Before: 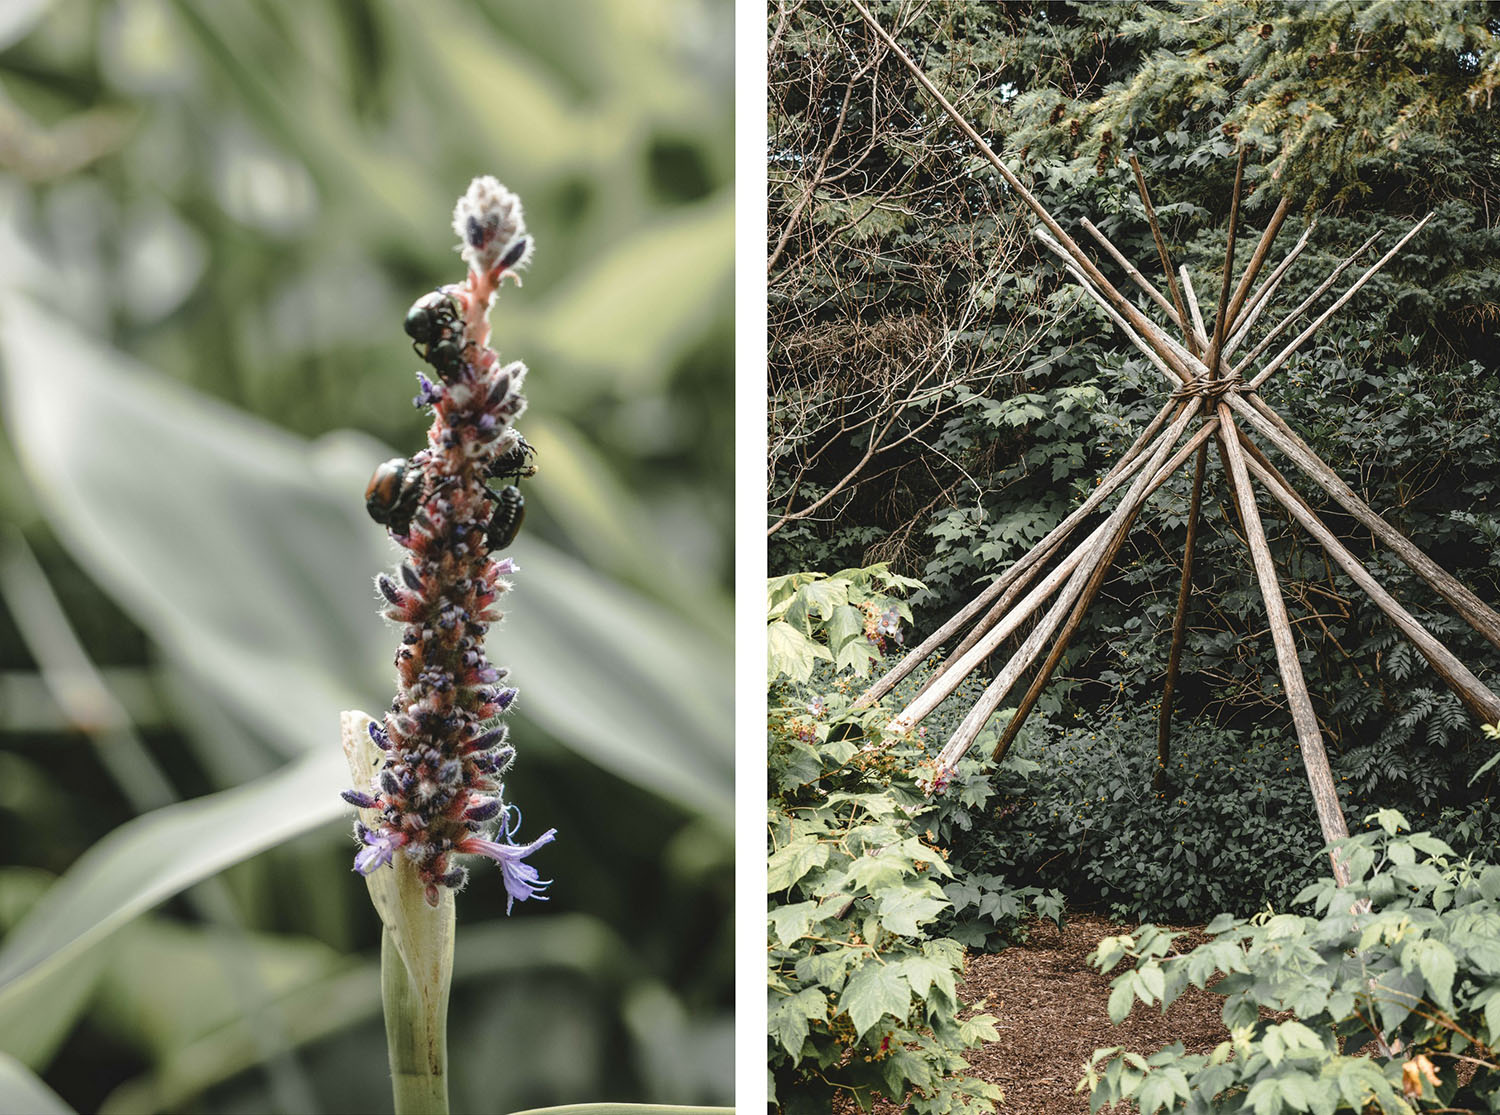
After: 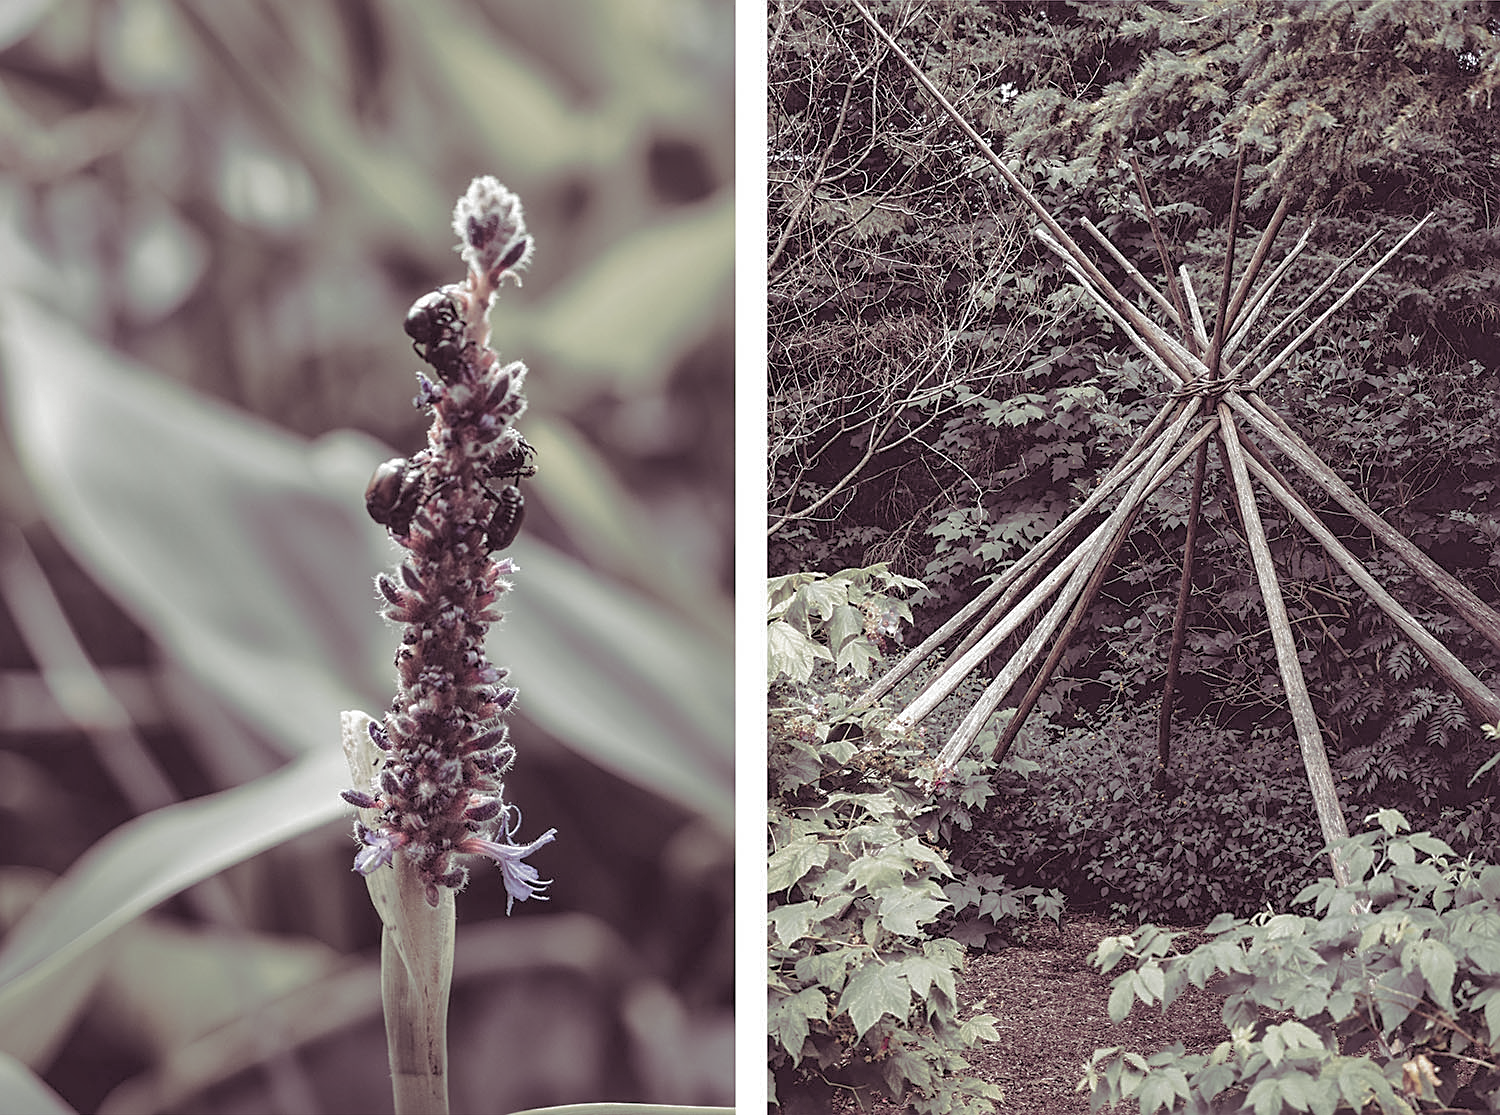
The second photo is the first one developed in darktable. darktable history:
sharpen: on, module defaults
split-toning: shadows › hue 316.8°, shadows › saturation 0.47, highlights › hue 201.6°, highlights › saturation 0, balance -41.97, compress 28.01%
shadows and highlights: shadows 60, highlights -60
color zones: curves: ch0 [(0, 0.6) (0.129, 0.508) (0.193, 0.483) (0.429, 0.5) (0.571, 0.5) (0.714, 0.5) (0.857, 0.5) (1, 0.6)]; ch1 [(0, 0.481) (0.112, 0.245) (0.213, 0.223) (0.429, 0.233) (0.571, 0.231) (0.683, 0.242) (0.857, 0.296) (1, 0.481)]
